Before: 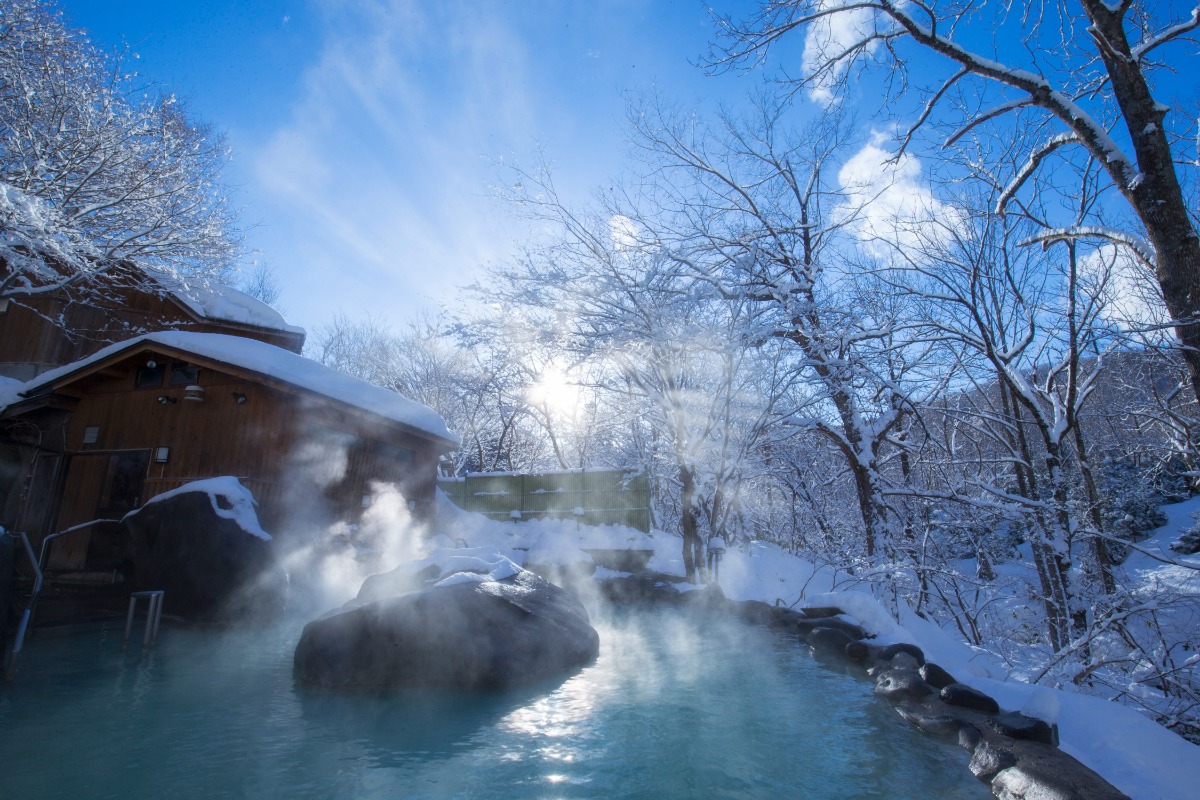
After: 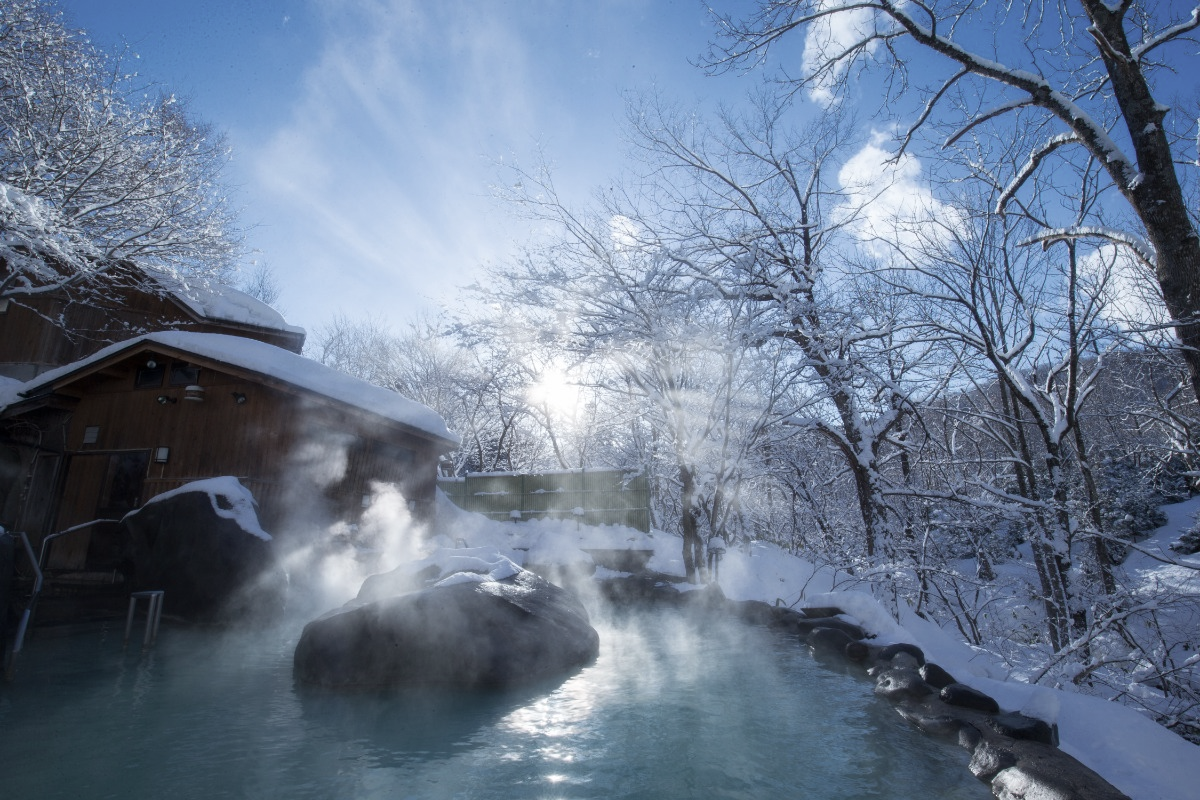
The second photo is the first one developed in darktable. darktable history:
contrast brightness saturation: contrast 0.1, saturation -0.354
